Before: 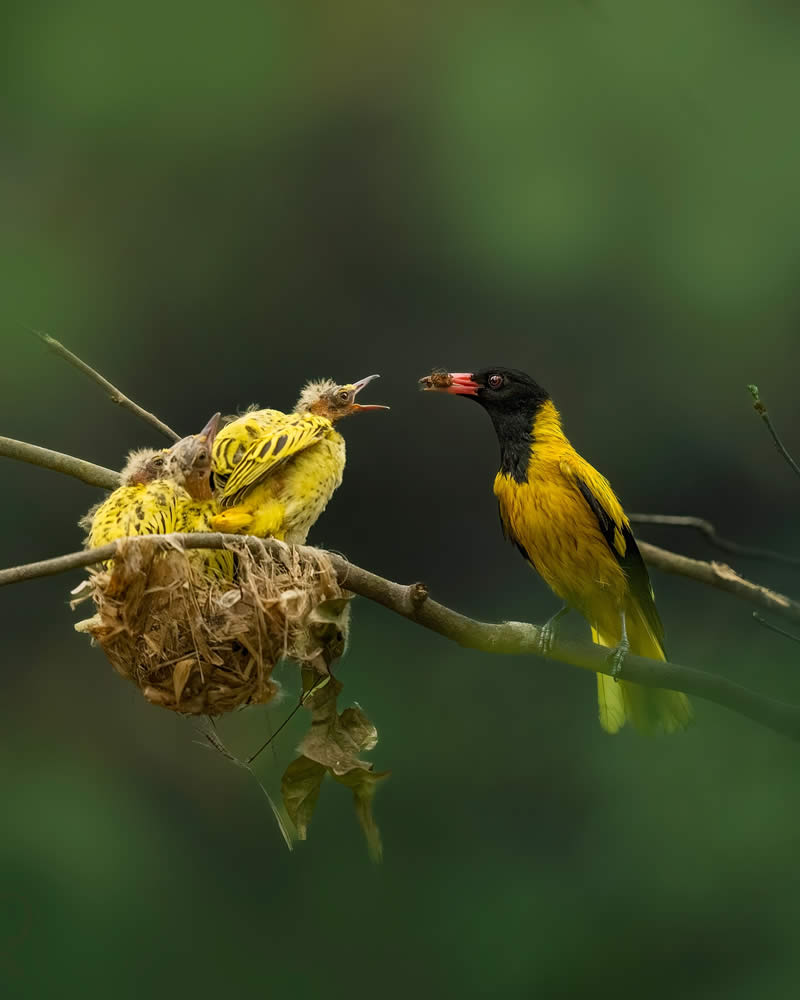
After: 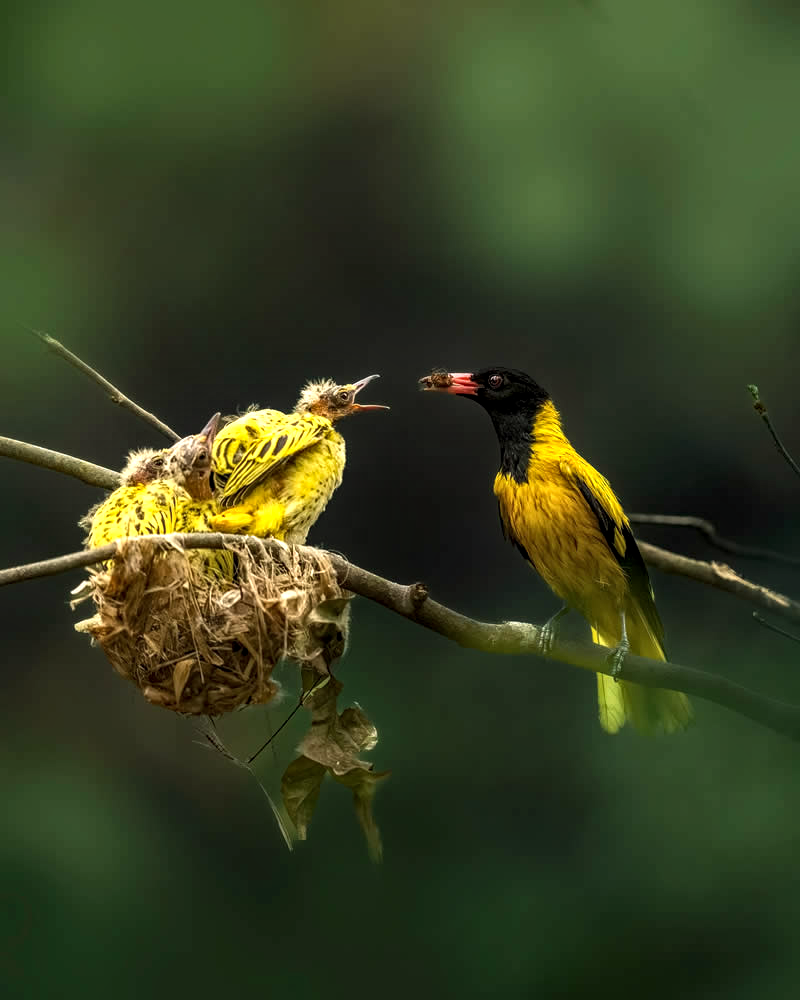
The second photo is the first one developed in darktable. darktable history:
local contrast: detail 130%
tone equalizer: -8 EV -0.711 EV, -7 EV -0.721 EV, -6 EV -0.569 EV, -5 EV -0.366 EV, -3 EV 0.397 EV, -2 EV 0.6 EV, -1 EV 0.692 EV, +0 EV 0.761 EV, edges refinement/feathering 500, mask exposure compensation -1.57 EV, preserve details guided filter
haze removal: compatibility mode true, adaptive false
